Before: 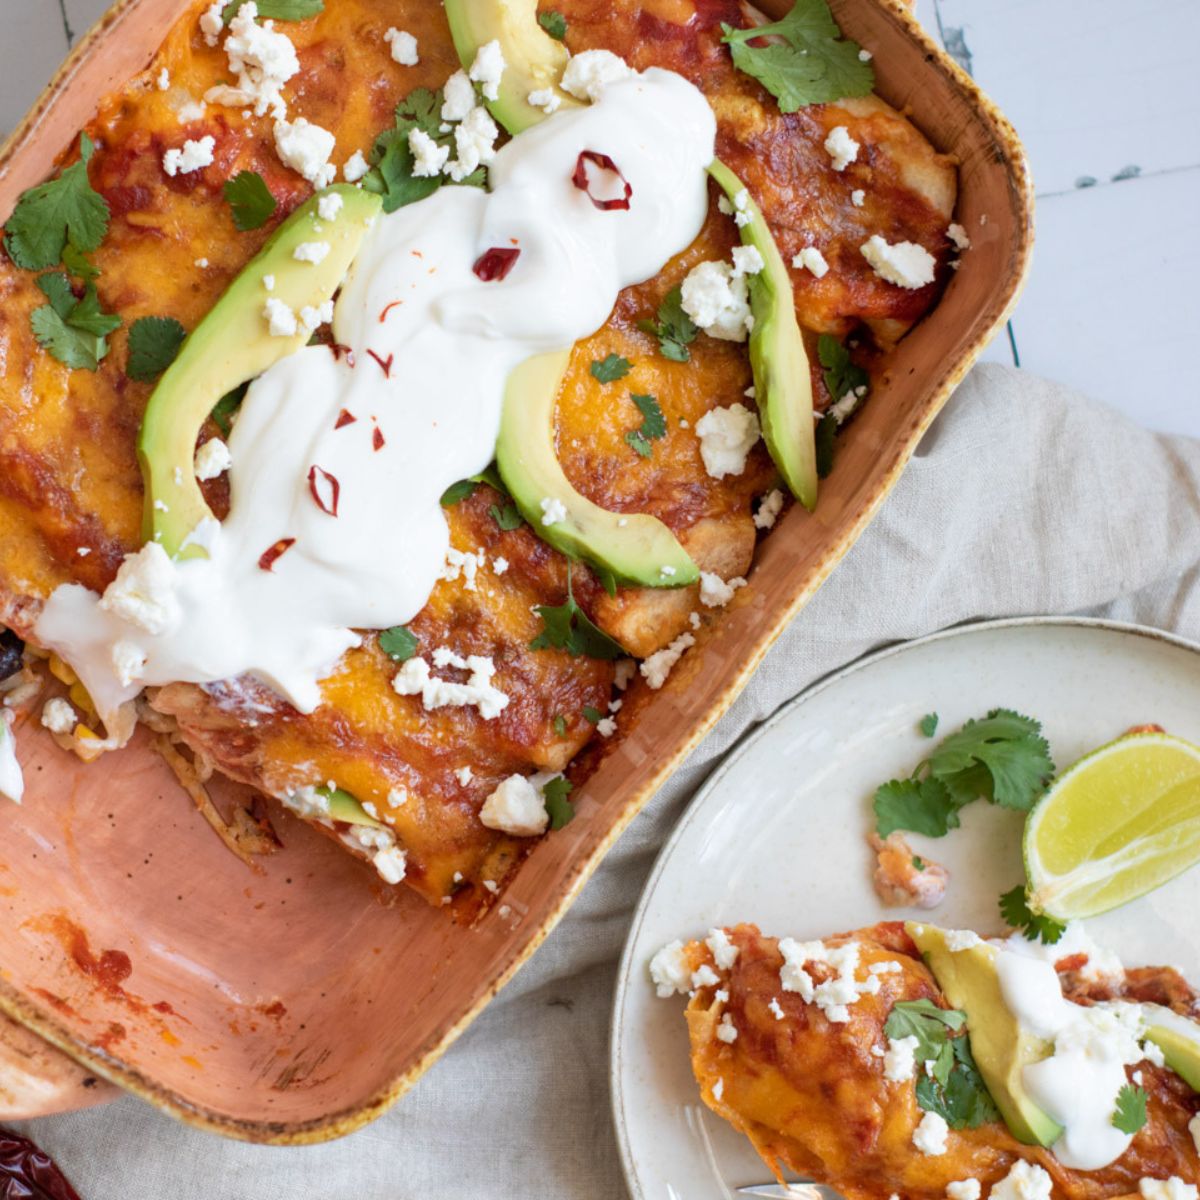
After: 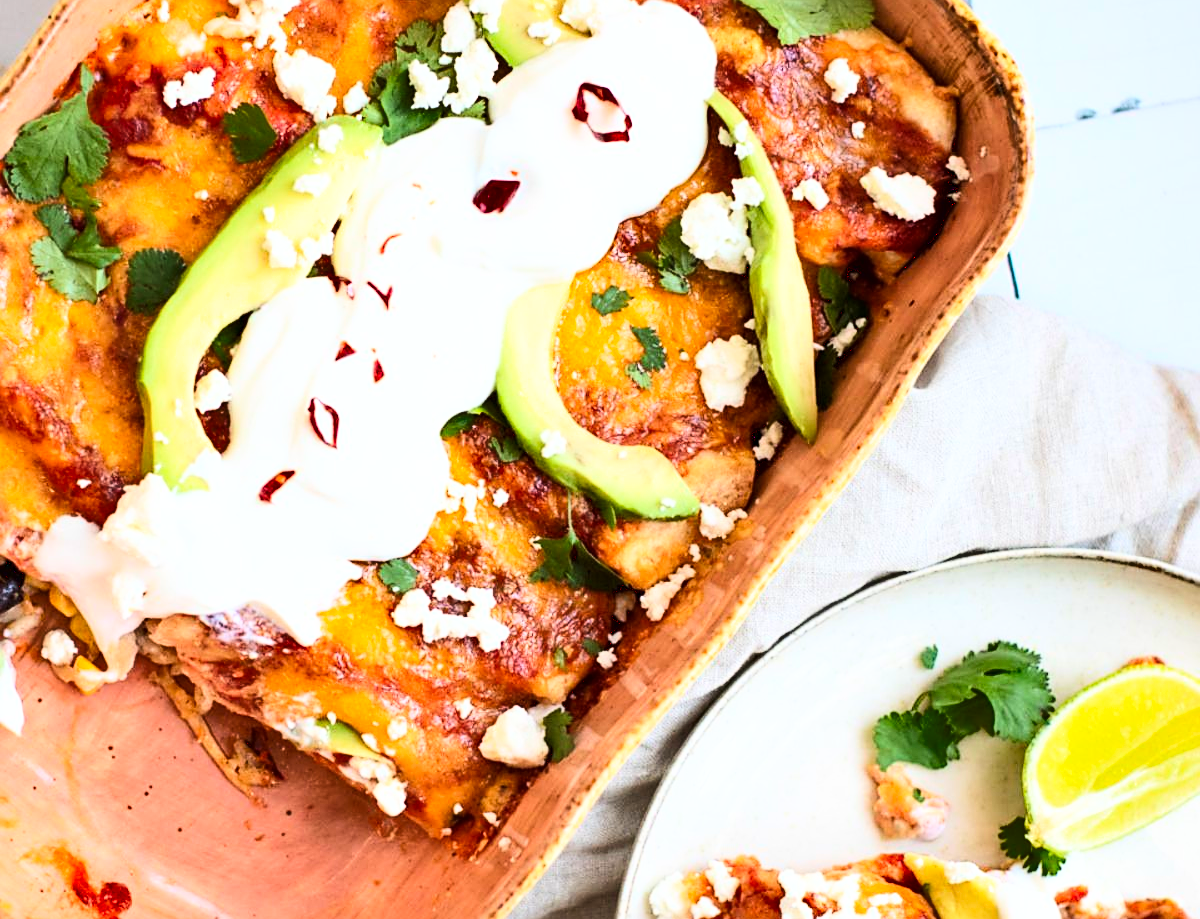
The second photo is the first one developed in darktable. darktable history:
crop: top 5.676%, bottom 17.695%
sharpen: on, module defaults
shadows and highlights: low approximation 0.01, soften with gaussian
base curve: curves: ch0 [(0, 0.003) (0.001, 0.002) (0.006, 0.004) (0.02, 0.022) (0.048, 0.086) (0.094, 0.234) (0.162, 0.431) (0.258, 0.629) (0.385, 0.8) (0.548, 0.918) (0.751, 0.988) (1, 1)]
